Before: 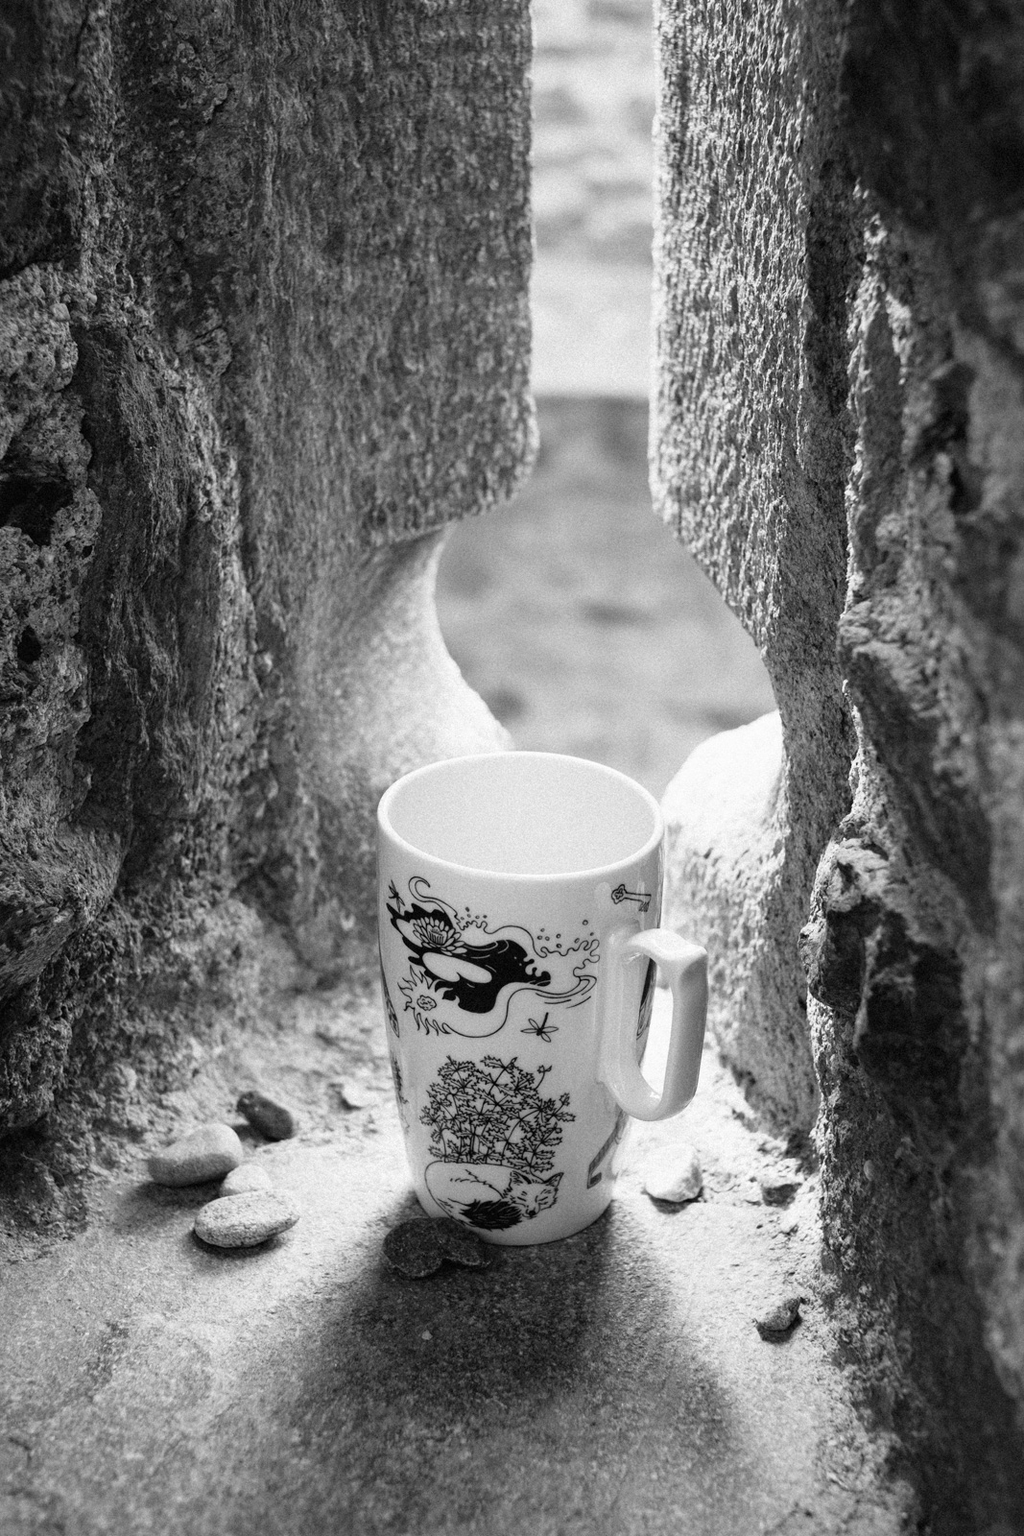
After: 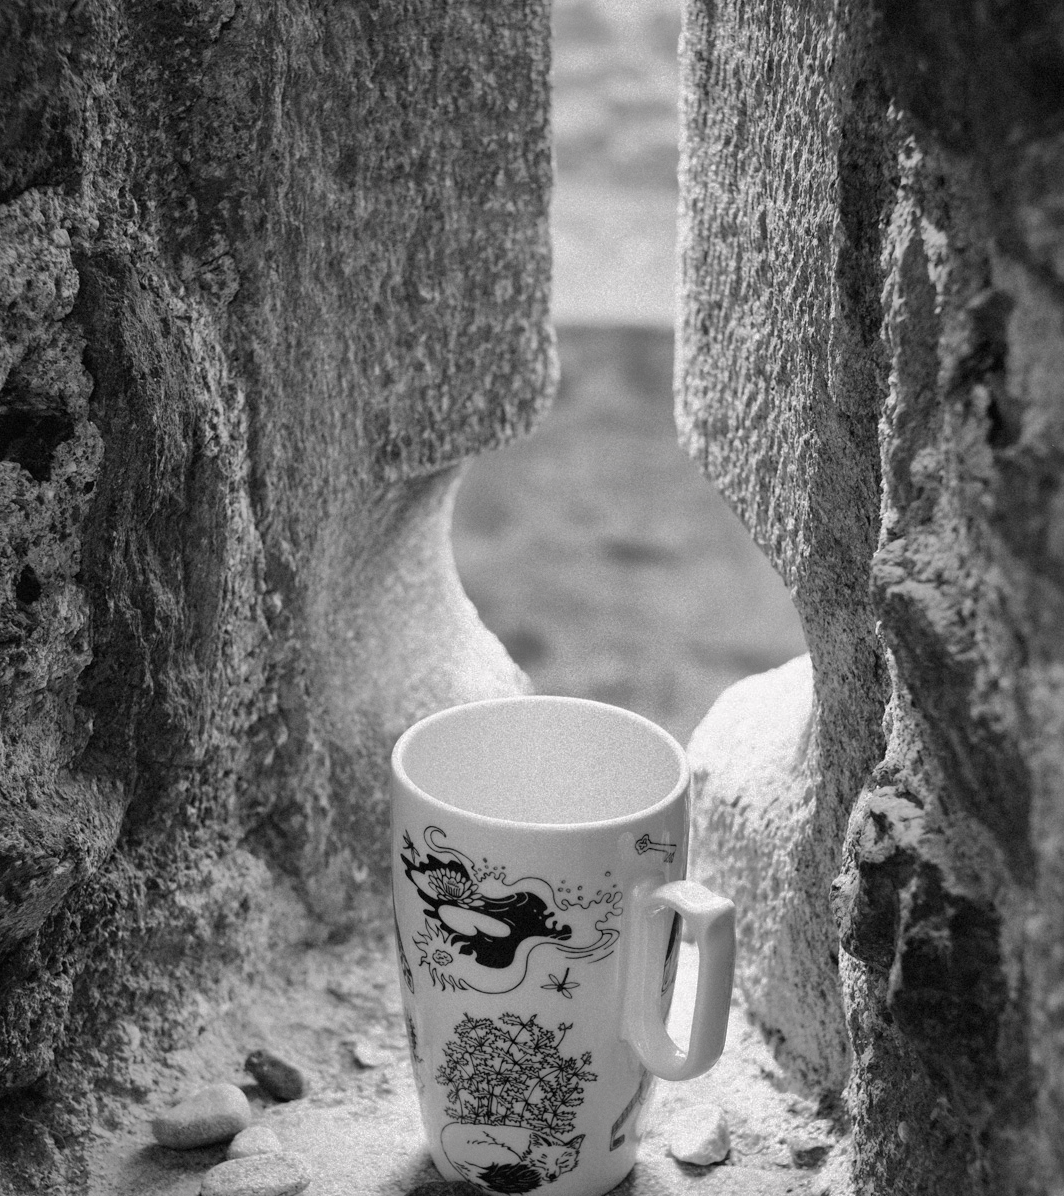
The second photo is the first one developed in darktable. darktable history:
color zones: curves: ch0 [(0.068, 0.464) (0.25, 0.5) (0.48, 0.508) (0.75, 0.536) (0.886, 0.476) (0.967, 0.456)]; ch1 [(0.066, 0.456) (0.25, 0.5) (0.616, 0.508) (0.746, 0.56) (0.934, 0.444)]
shadows and highlights: shadows 24.96, highlights -69.63
color balance rgb: power › hue 312.84°, highlights gain › chroma 0.127%, highlights gain › hue 332.71°, perceptual saturation grading › global saturation 16.209%
crop: left 0.278%, top 5.474%, bottom 19.733%
